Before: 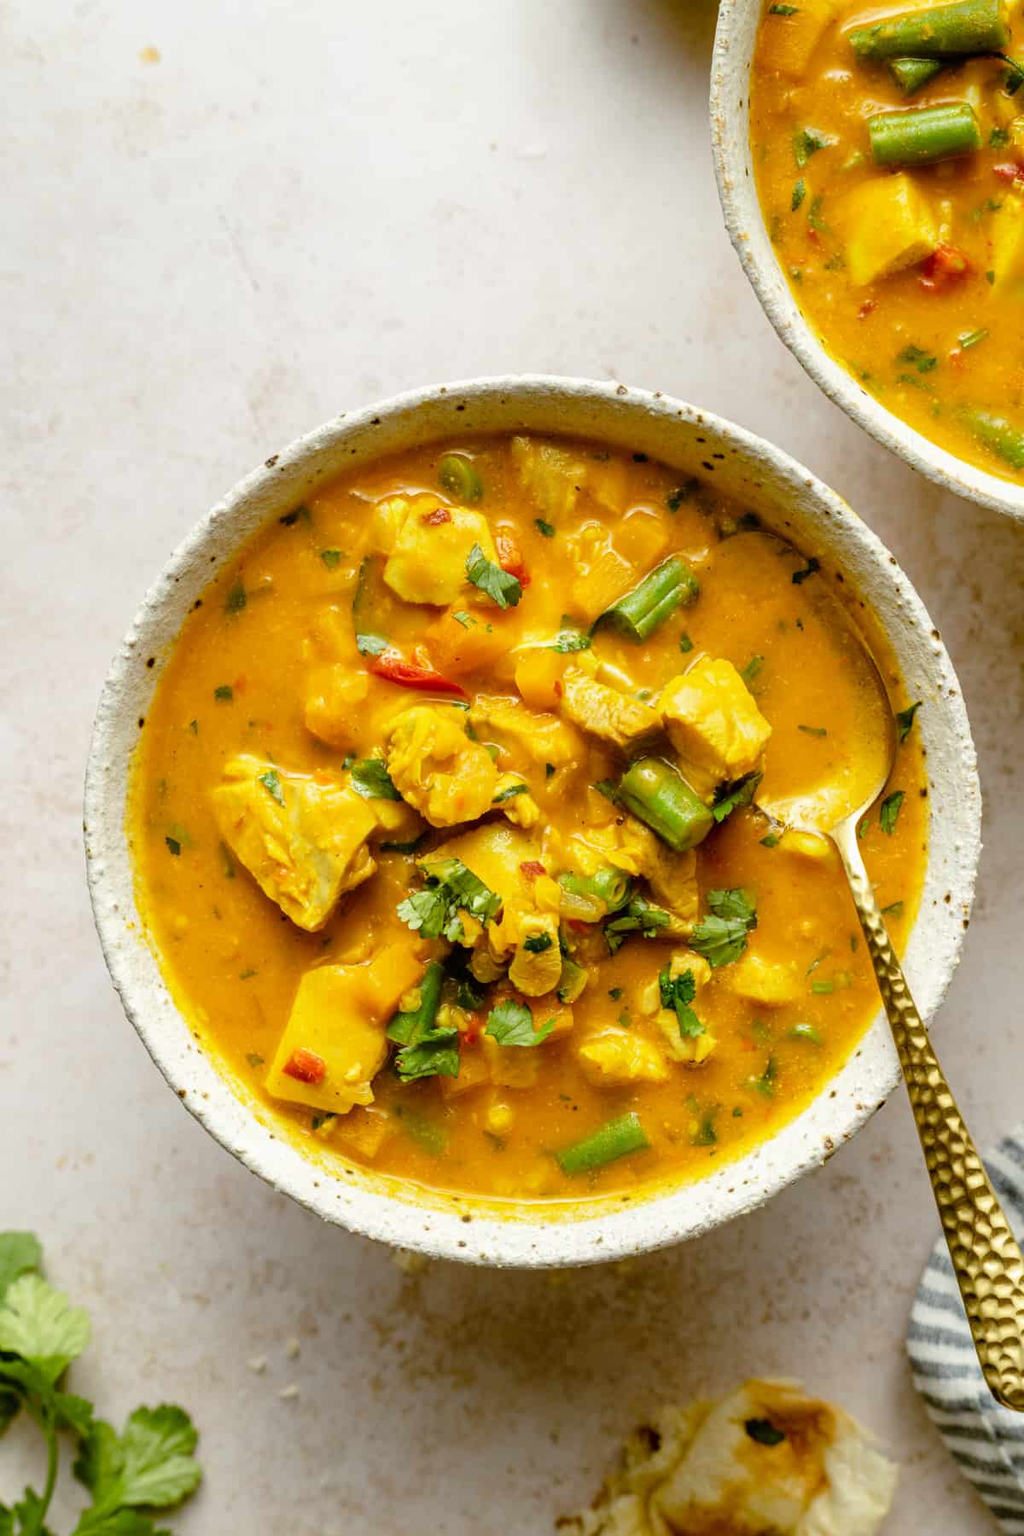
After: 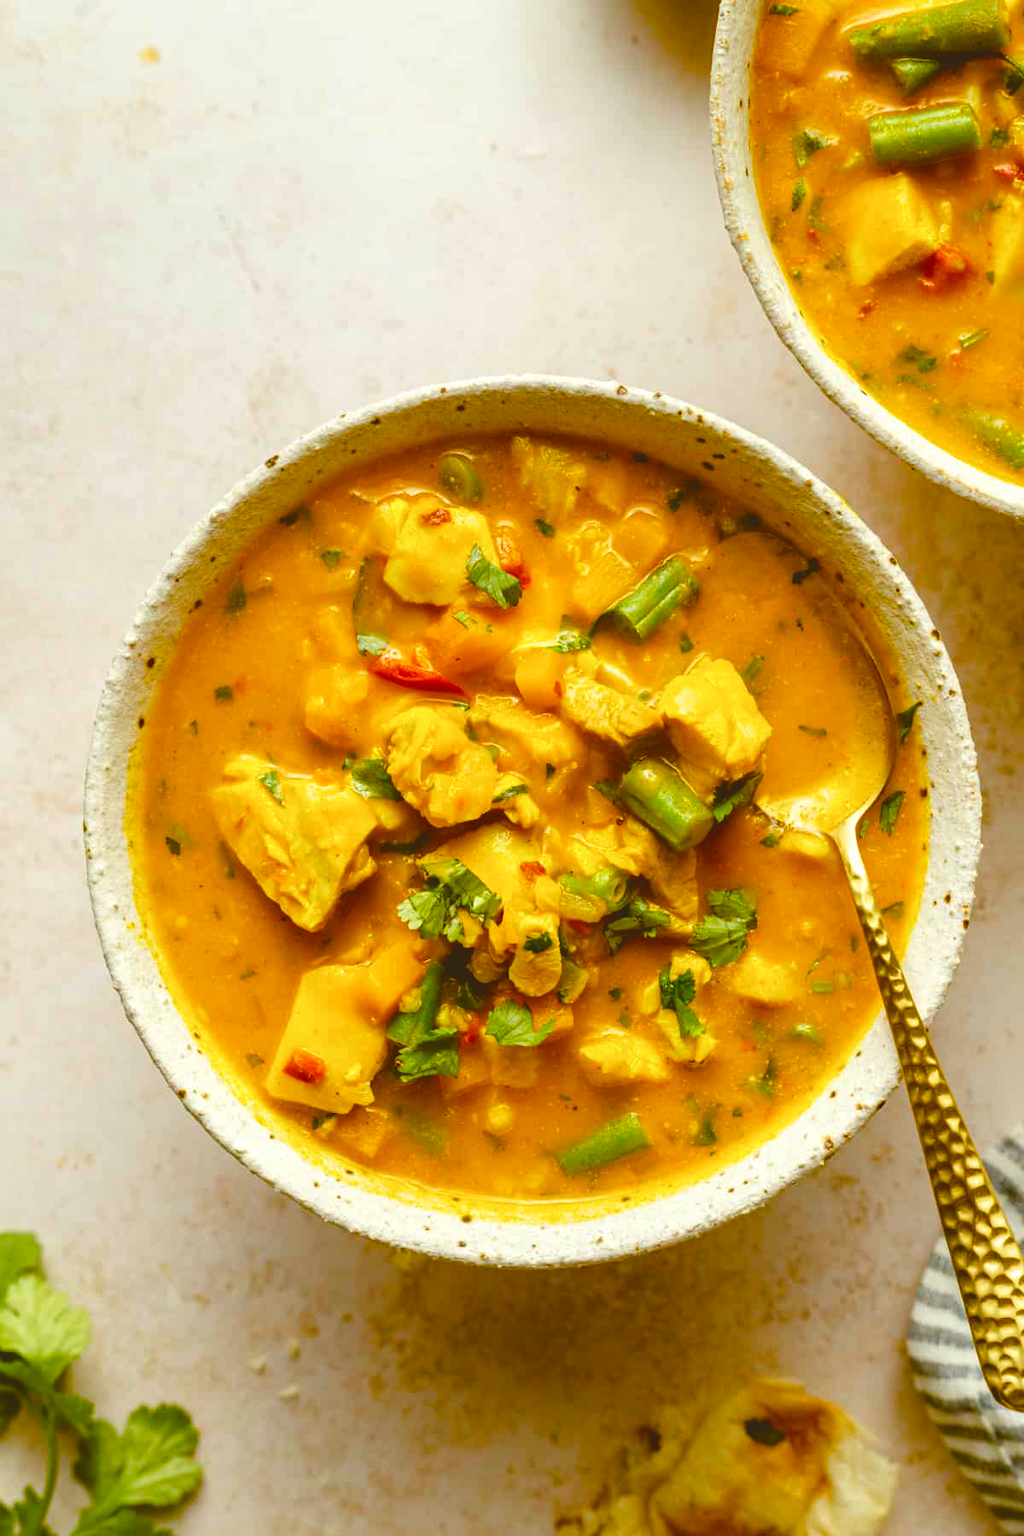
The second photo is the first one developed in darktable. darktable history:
color balance rgb: power › chroma 2.497%, power › hue 68.25°, global offset › luminance 1.969%, linear chroma grading › global chroma 41.75%, perceptual saturation grading › global saturation -0.079%, perceptual saturation grading › highlights -17.929%, perceptual saturation grading › mid-tones 33.483%, perceptual saturation grading › shadows 50.373%
